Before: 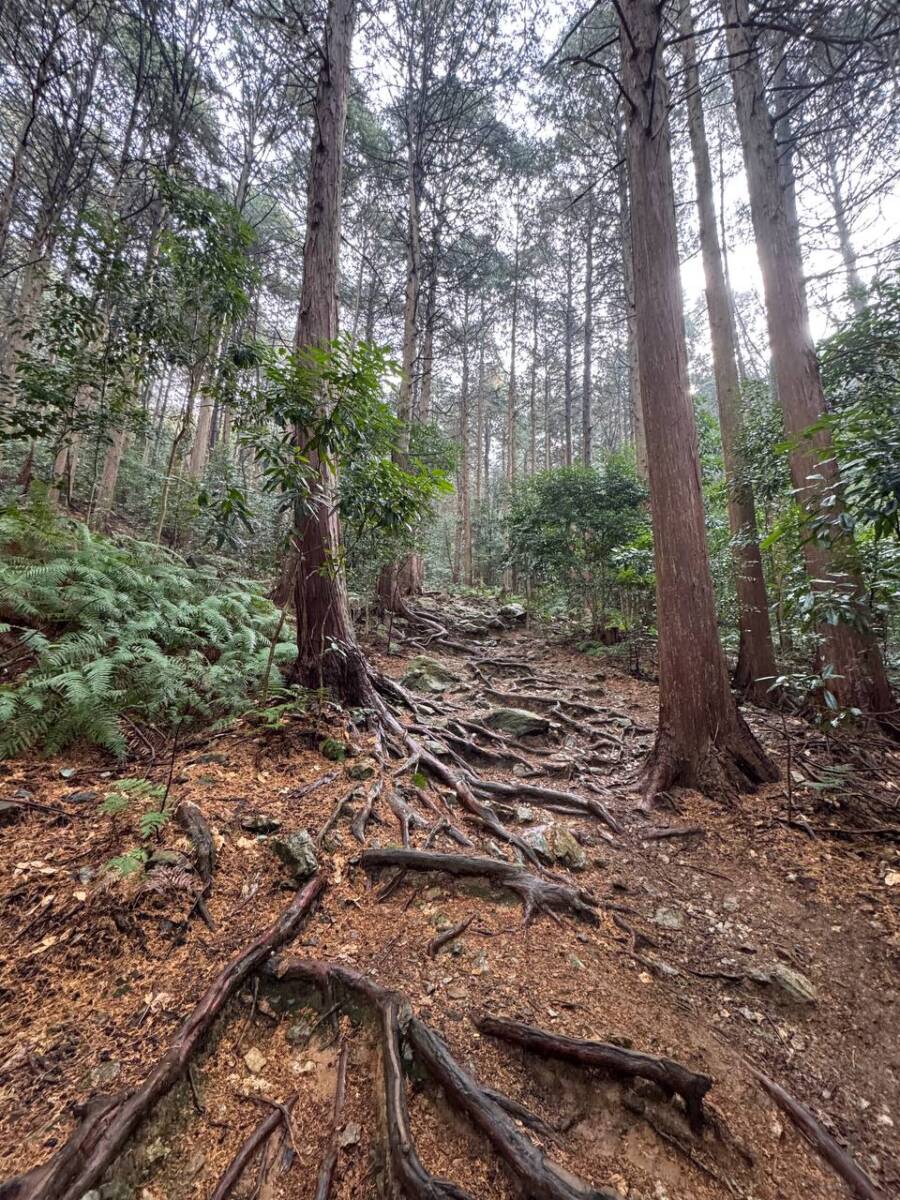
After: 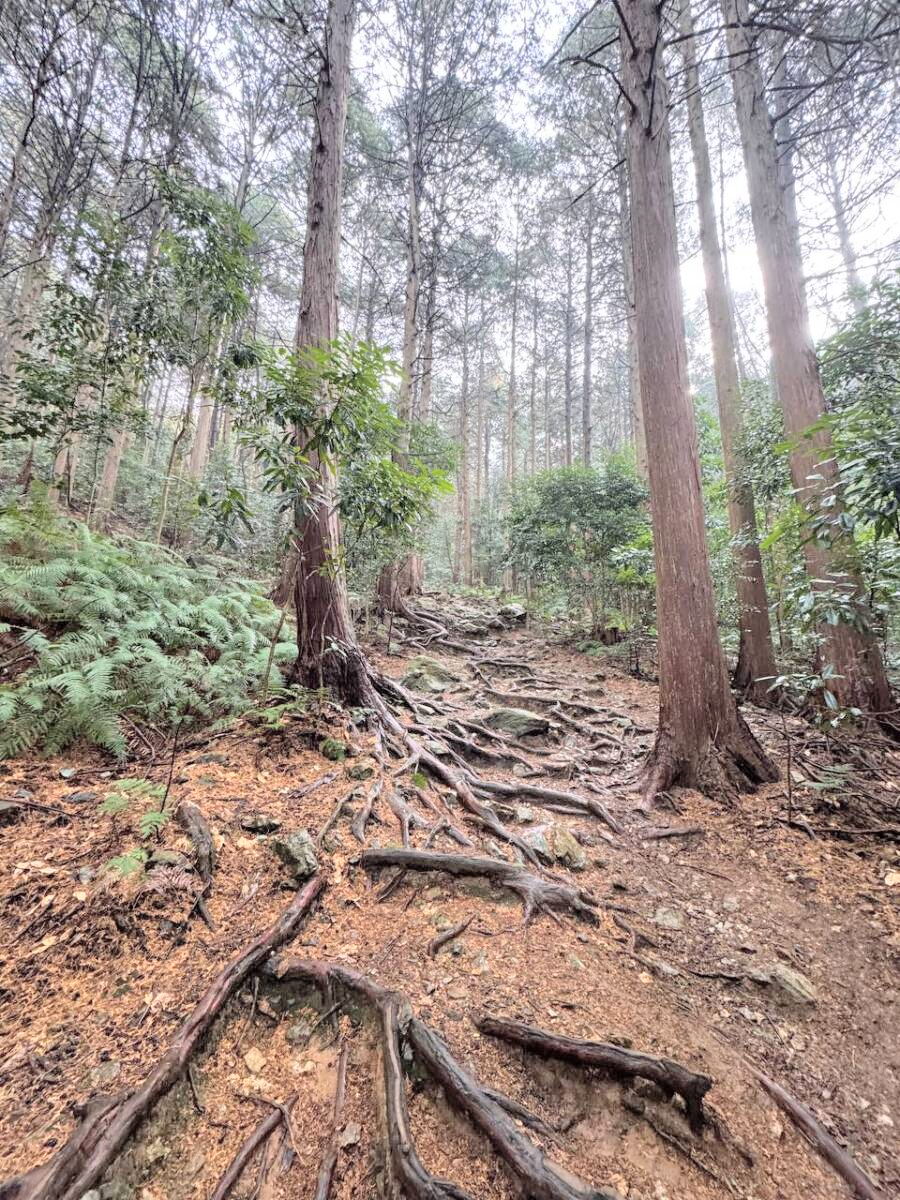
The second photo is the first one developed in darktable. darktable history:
contrast brightness saturation: brightness 0.284
tone curve: curves: ch0 [(0.021, 0) (0.104, 0.052) (0.496, 0.526) (0.737, 0.783) (1, 1)], color space Lab, independent channels, preserve colors none
